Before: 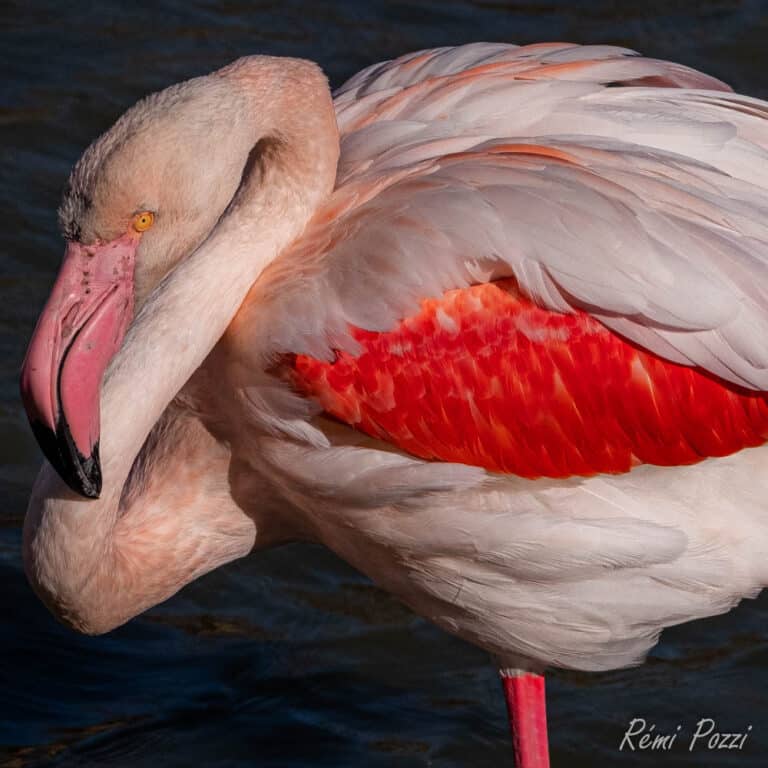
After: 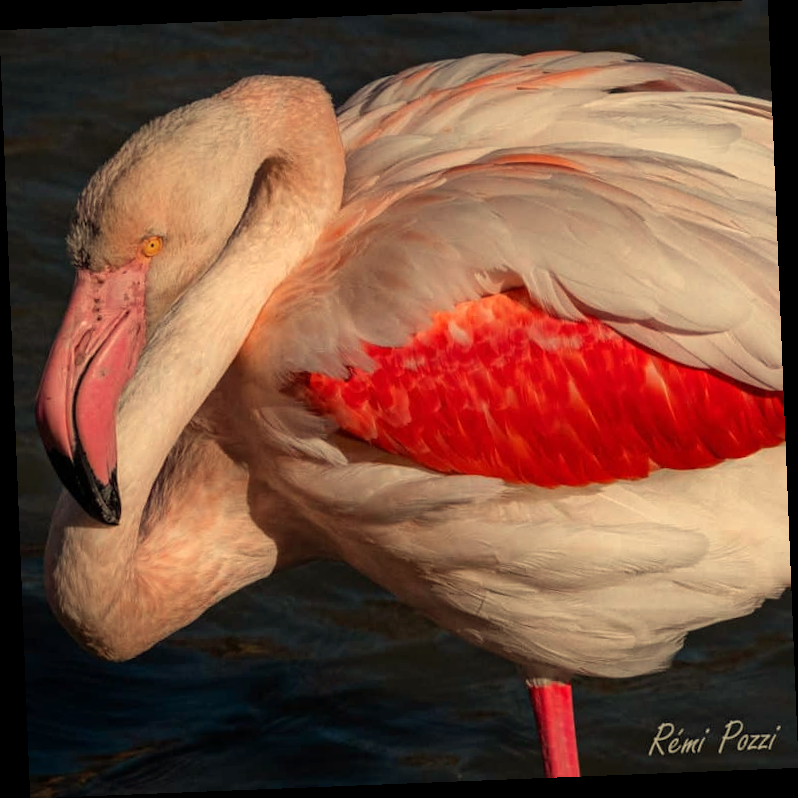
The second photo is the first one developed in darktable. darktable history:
white balance: red 1.08, blue 0.791
rotate and perspective: rotation -2.29°, automatic cropping off
